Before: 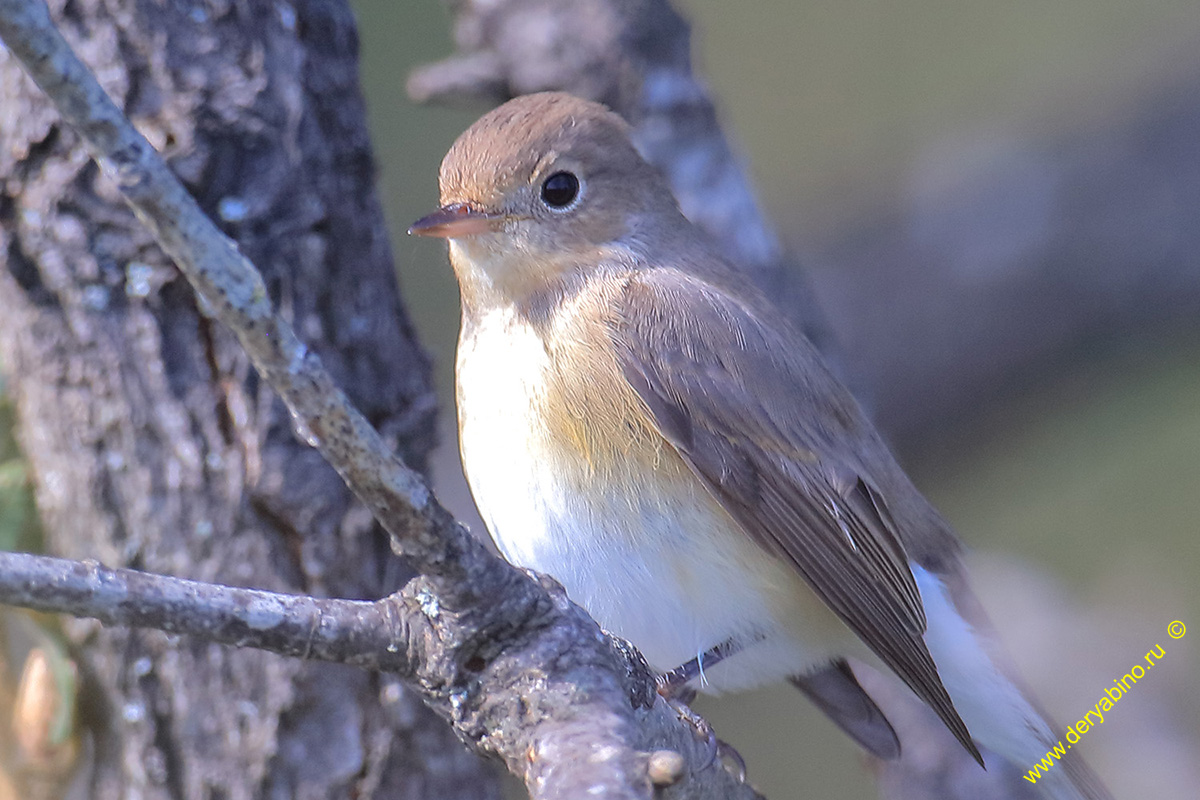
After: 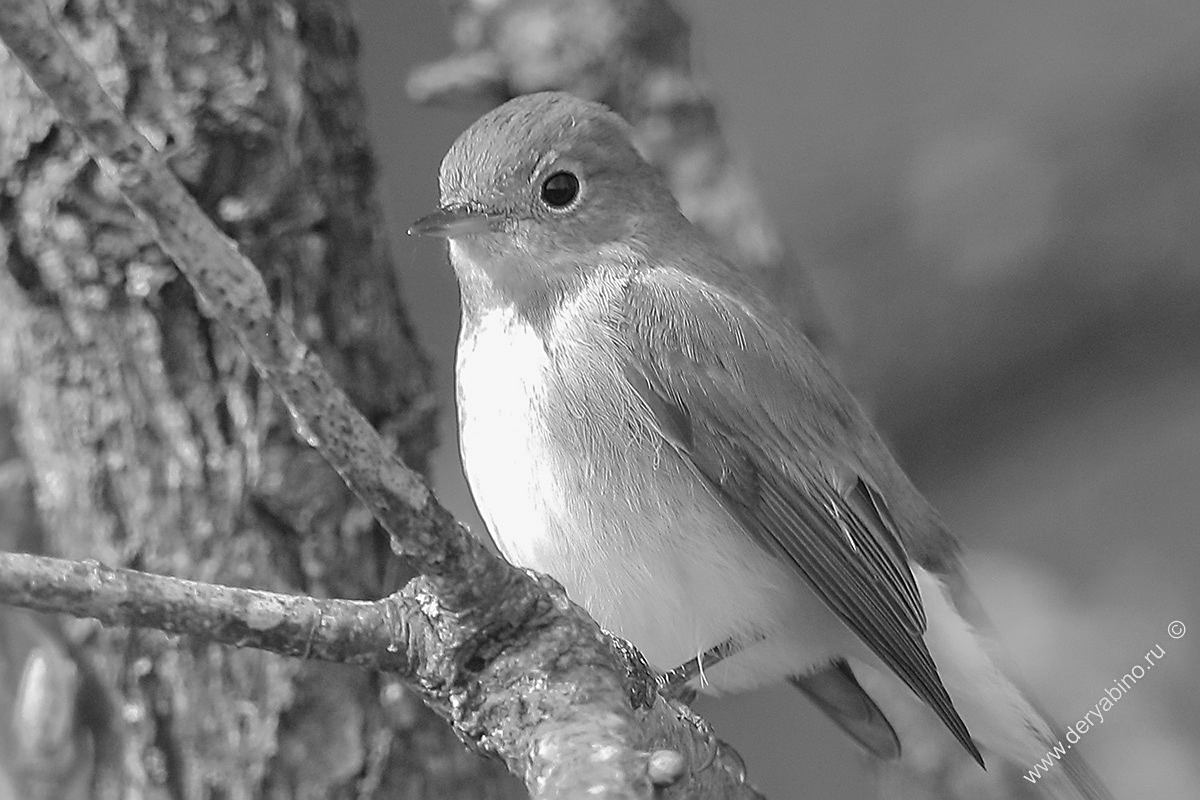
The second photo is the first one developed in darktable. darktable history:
color calibration: output gray [0.21, 0.42, 0.37, 0], gray › normalize channels true, illuminant same as pipeline (D50), adaptation XYZ, x 0.346, y 0.359, gamut compression 0
sharpen: on, module defaults
